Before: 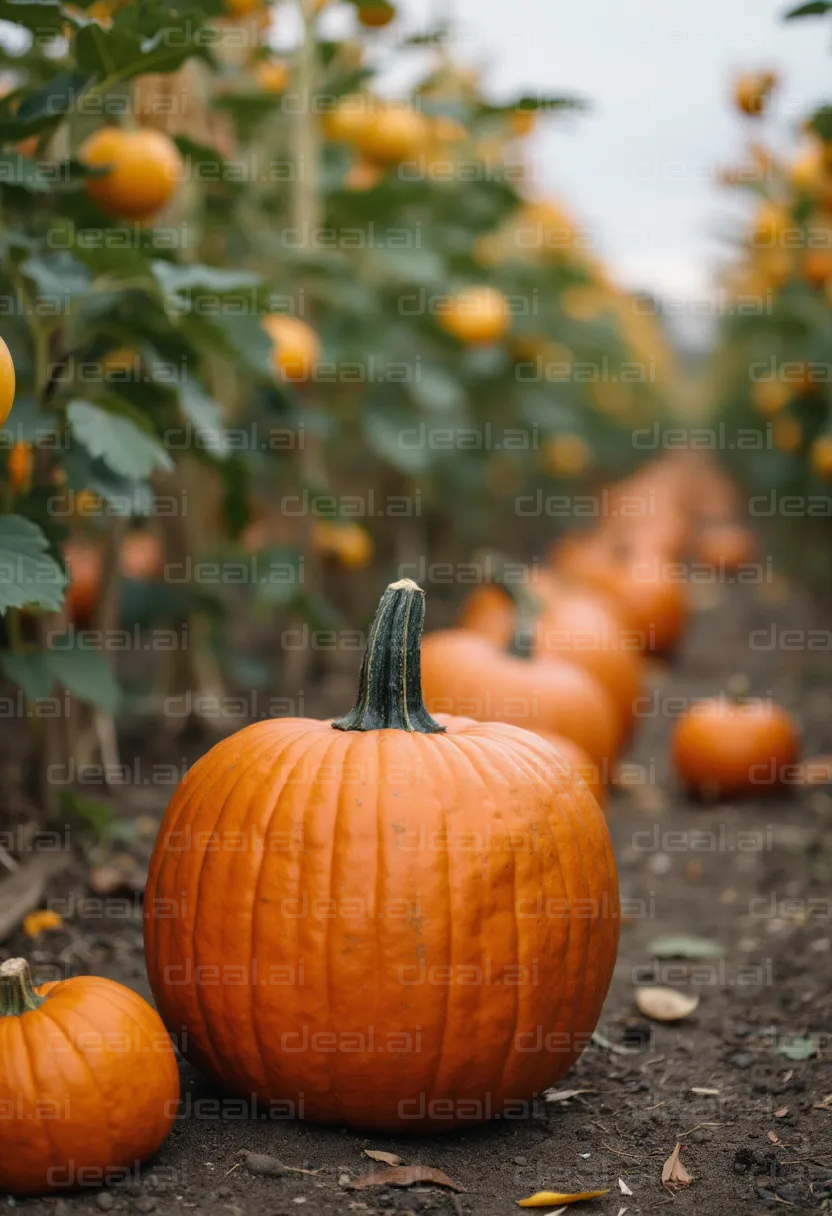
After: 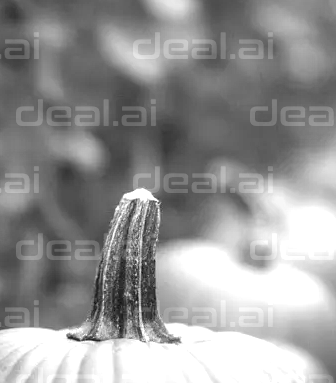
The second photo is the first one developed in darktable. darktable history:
crop: left 31.882%, top 32.096%, right 27.719%, bottom 36.395%
color calibration: output gray [0.253, 0.26, 0.487, 0], gray › normalize channels true, illuminant as shot in camera, x 0.462, y 0.418, temperature 2651.31 K, gamut compression 0.029
exposure: black level correction 0, exposure 1 EV, compensate highlight preservation false
